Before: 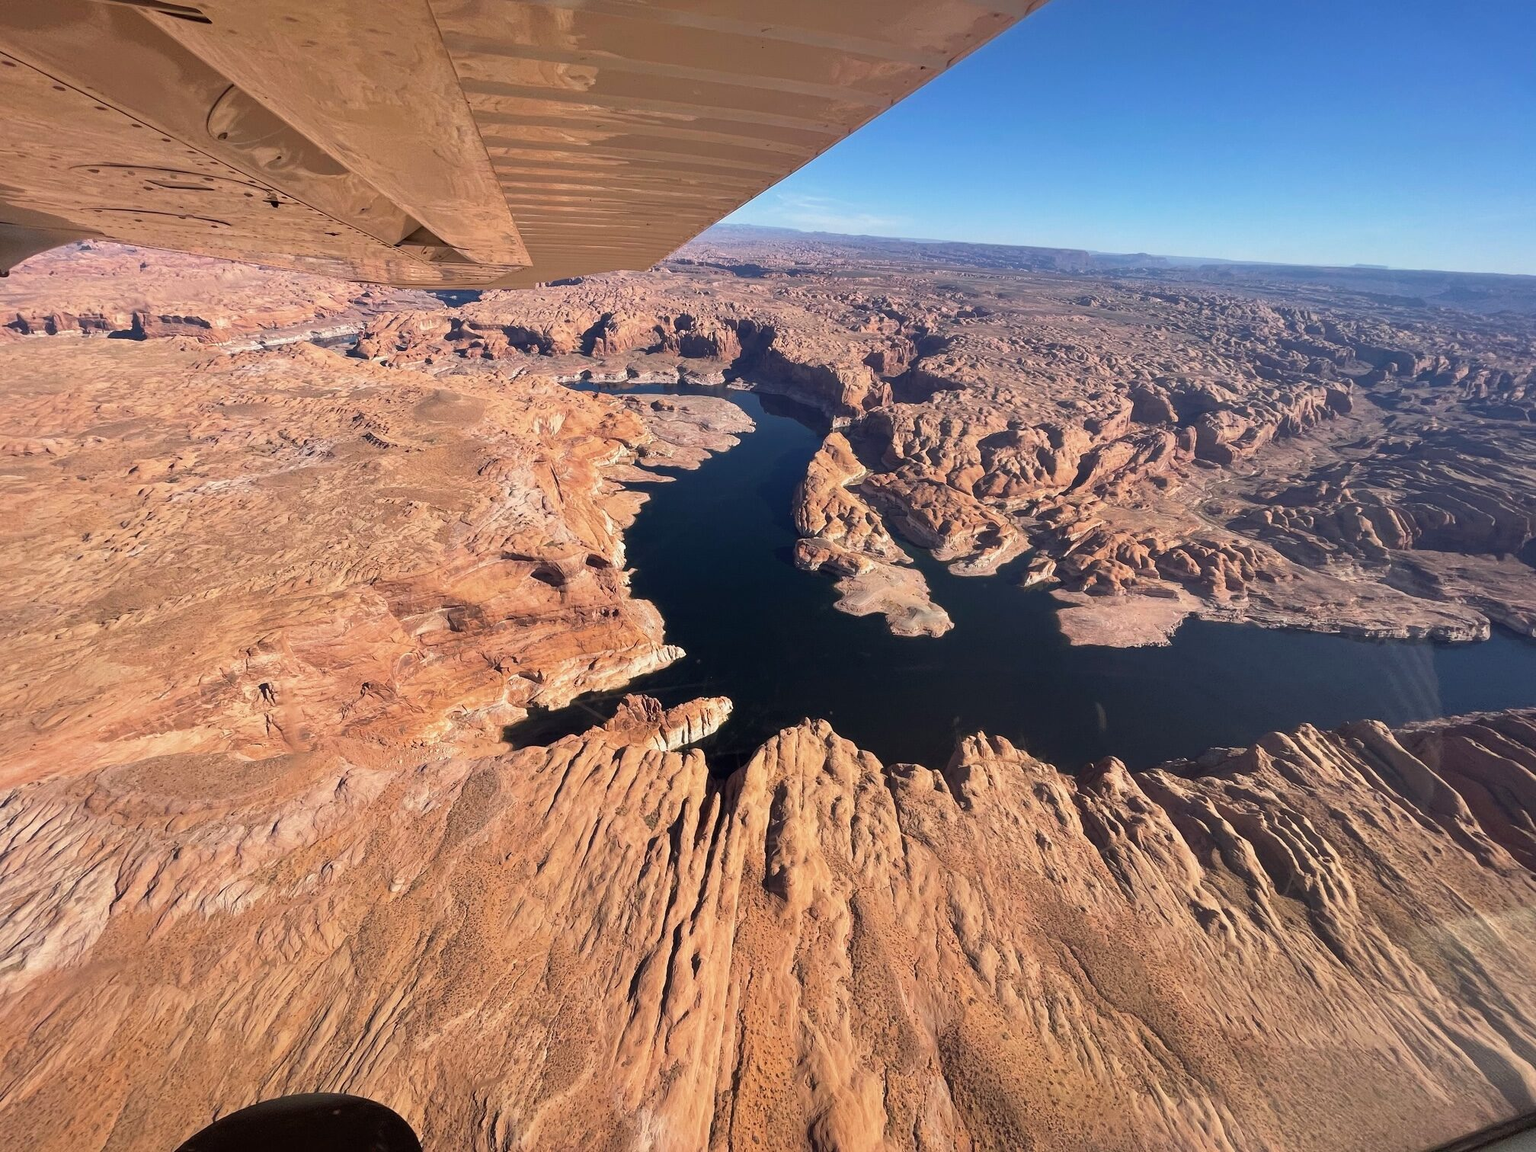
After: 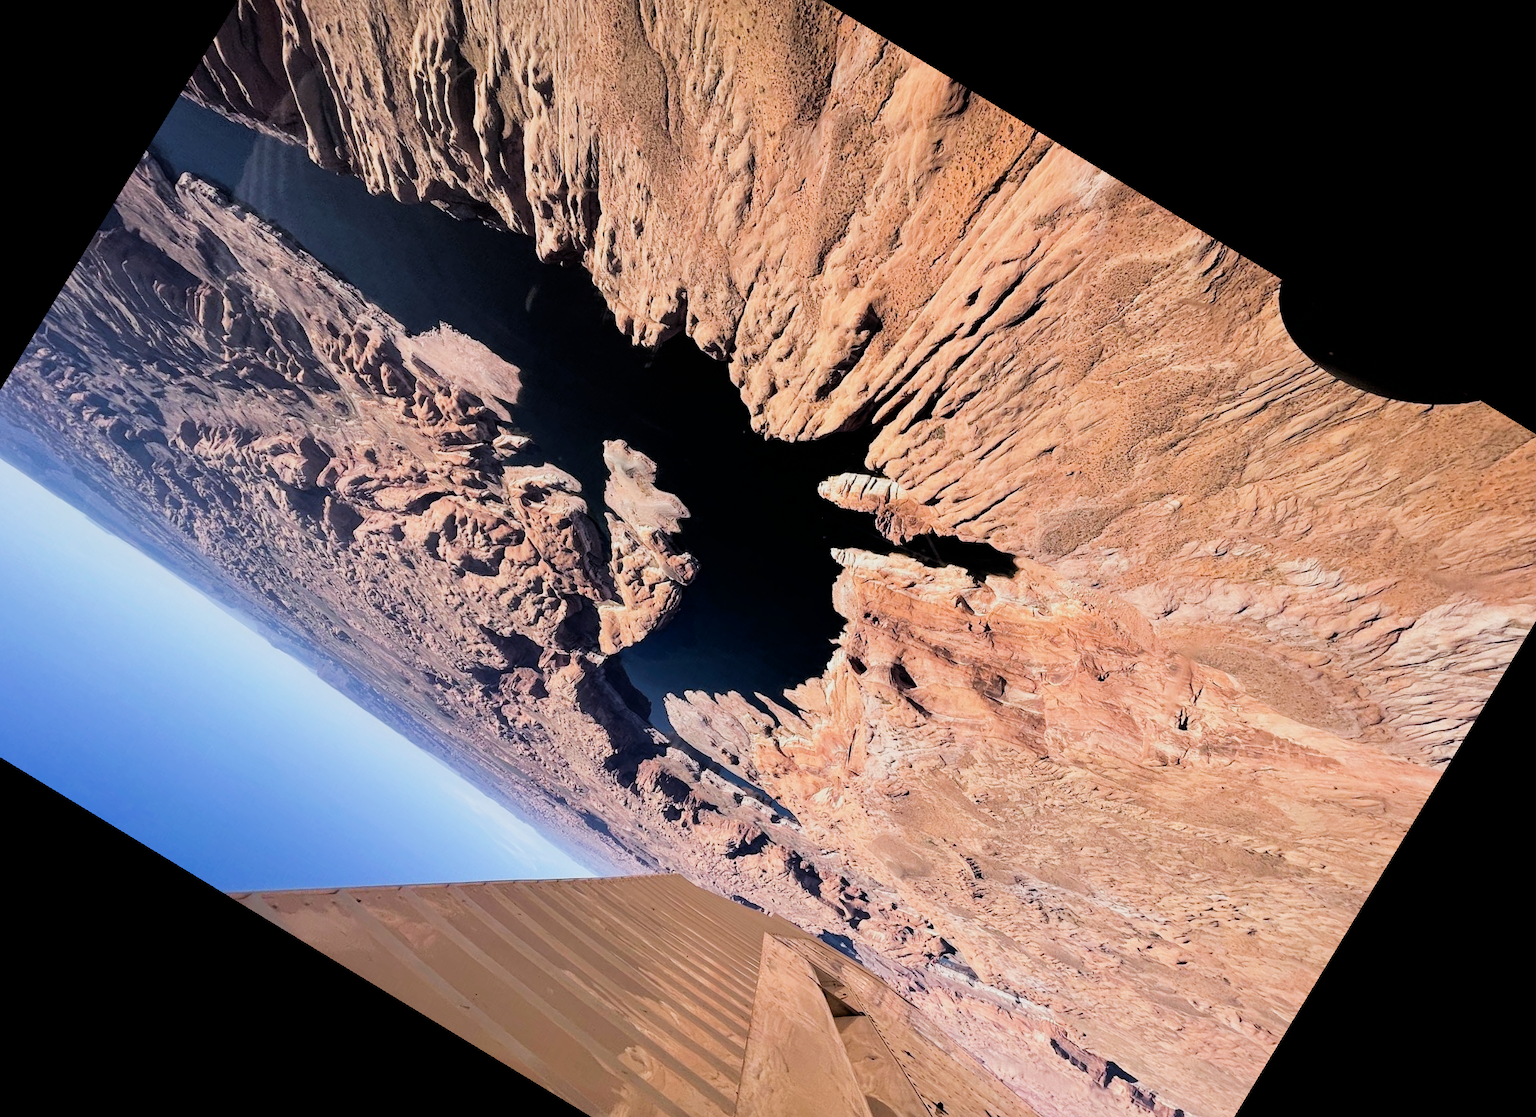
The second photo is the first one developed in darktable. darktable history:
crop and rotate: angle 148.68°, left 9.111%, top 15.603%, right 4.588%, bottom 17.041%
filmic rgb: black relative exposure -5 EV, hardness 2.88, contrast 1.3, highlights saturation mix -30%
white balance: red 0.976, blue 1.04
exposure: black level correction 0.003, exposure 0.383 EV, compensate highlight preservation false
